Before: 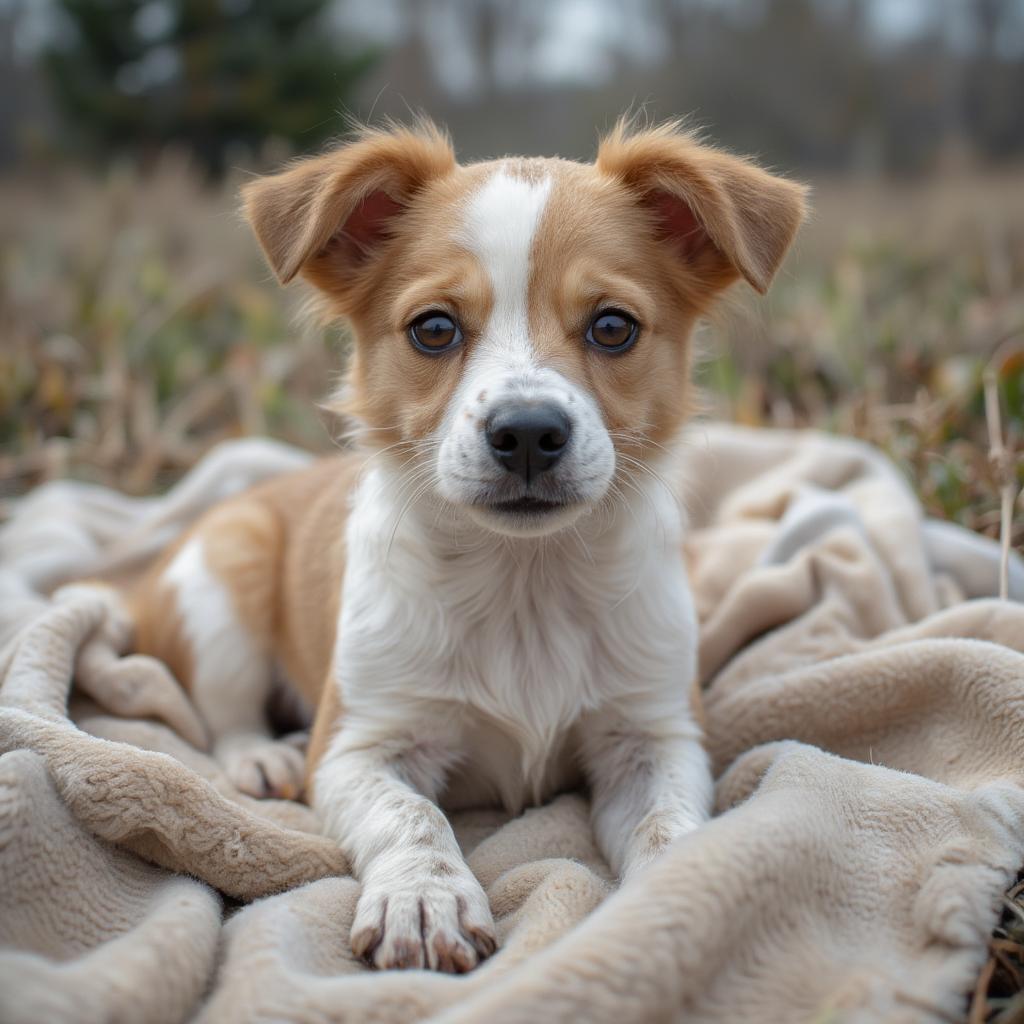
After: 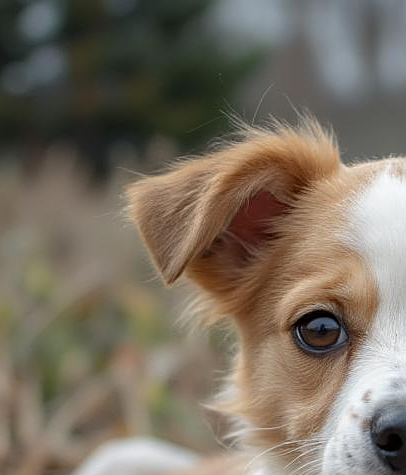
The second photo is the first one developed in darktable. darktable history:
crop and rotate: left 11.3%, top 0.095%, right 48.985%, bottom 53.446%
sharpen: on, module defaults
